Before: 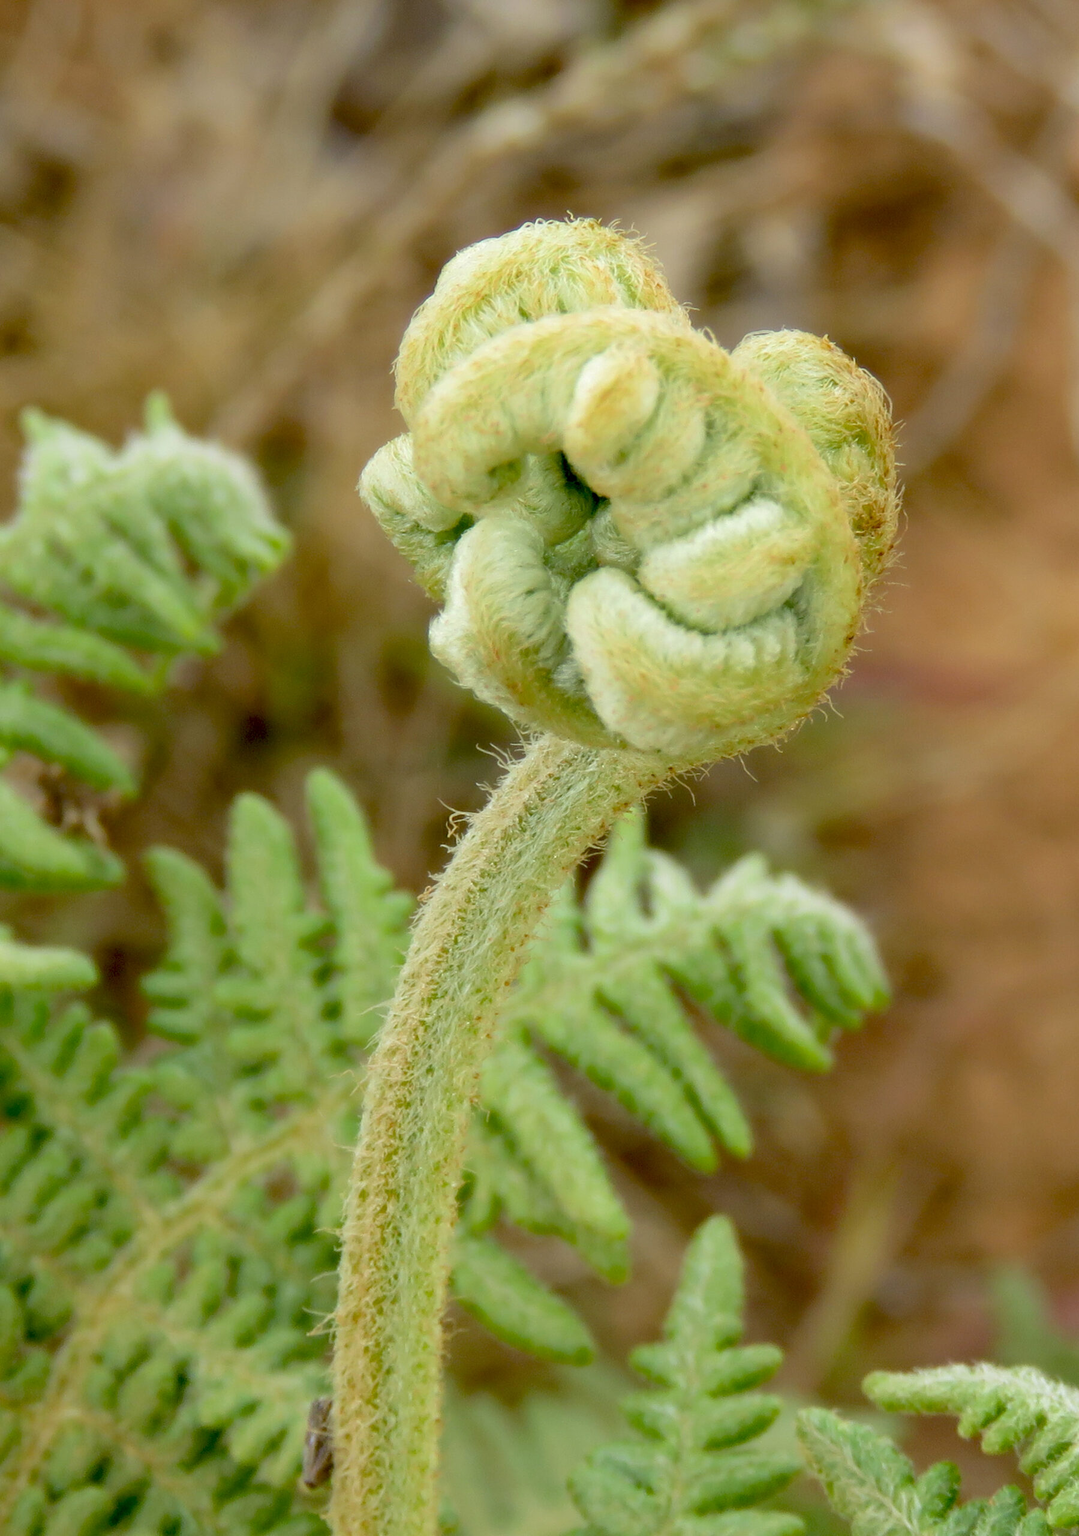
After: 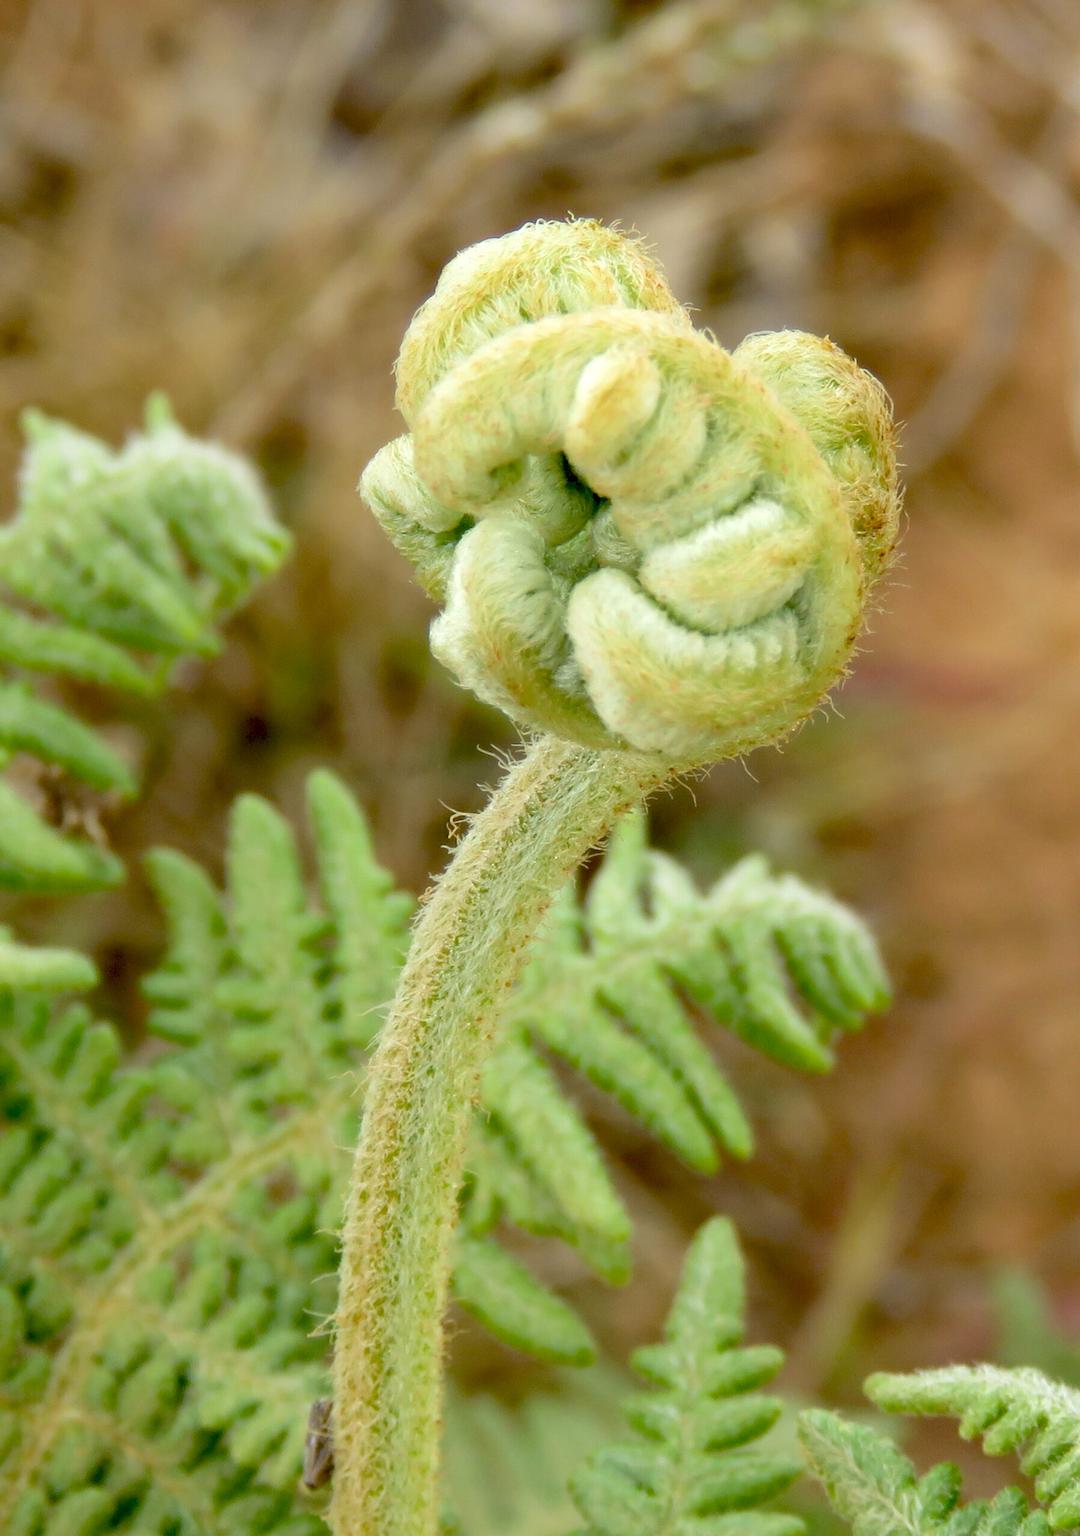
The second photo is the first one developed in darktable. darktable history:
crop: bottom 0.068%
exposure: exposure 0.201 EV, compensate exposure bias true, compensate highlight preservation false
